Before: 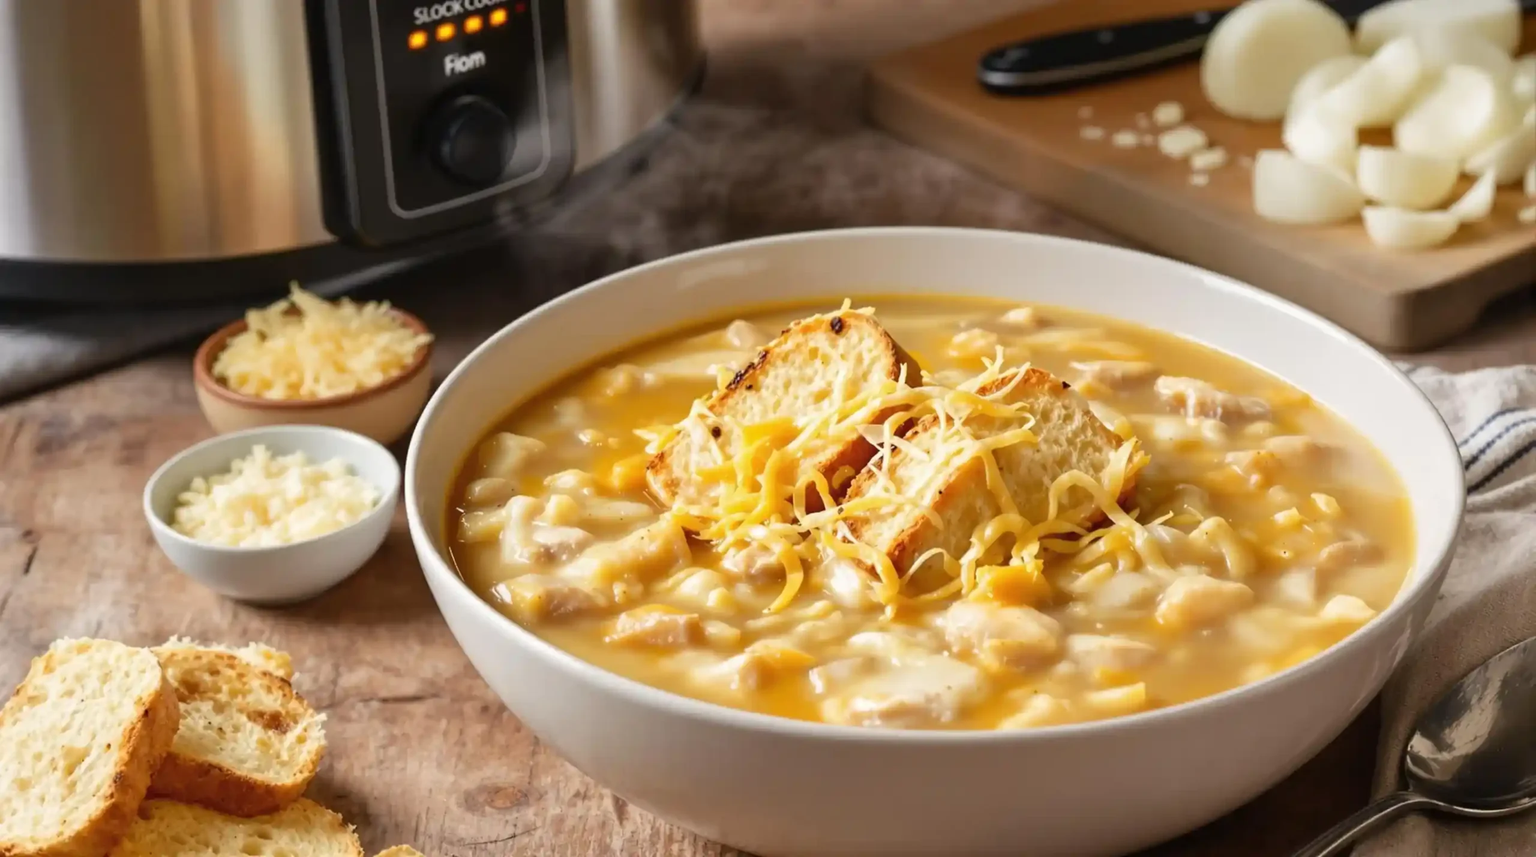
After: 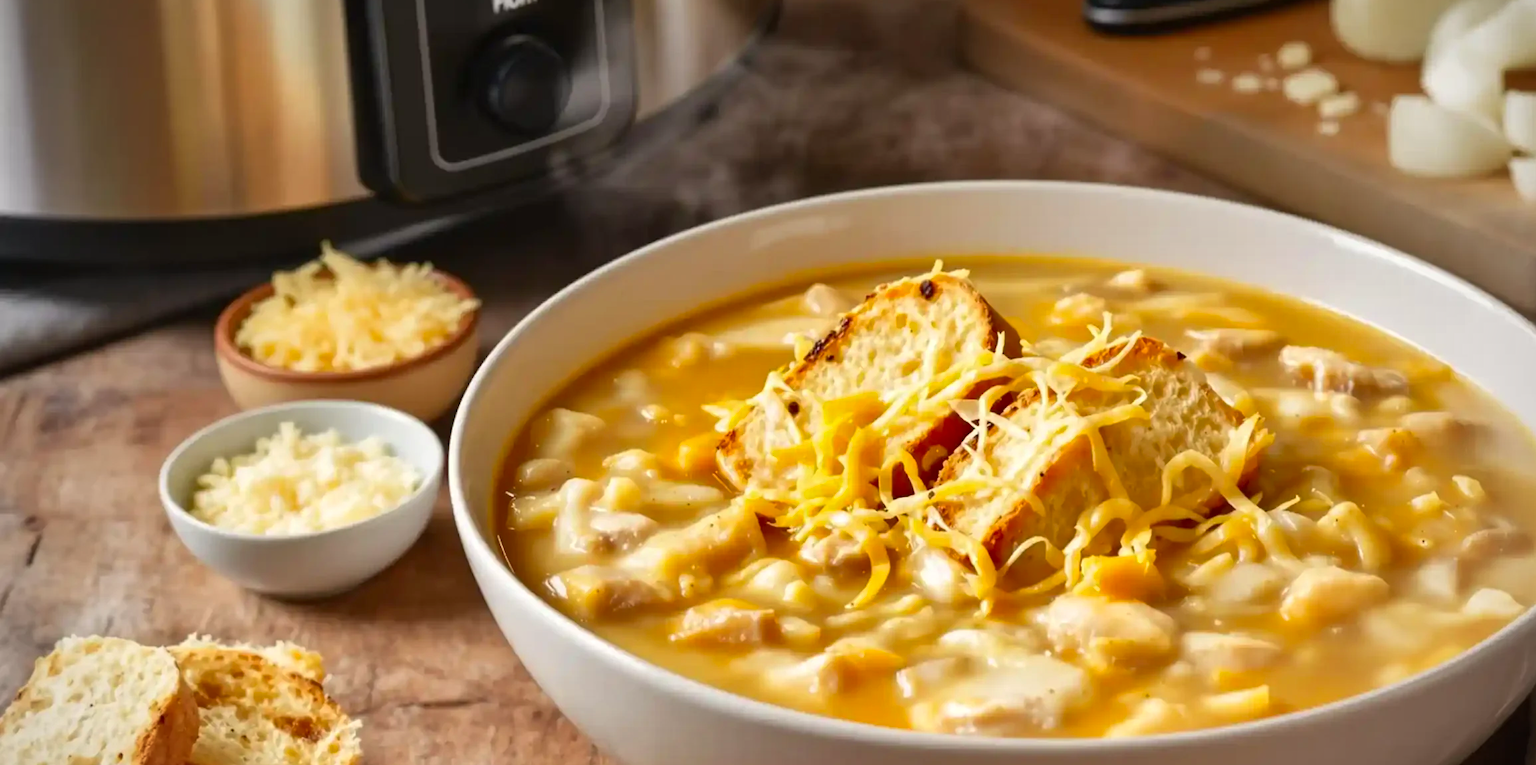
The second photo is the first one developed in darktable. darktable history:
vignetting: fall-off radius 60.92%
shadows and highlights: shadows 12, white point adjustment 1.2, soften with gaussian
color zones: curves: ch0 [(0, 0.613) (0.01, 0.613) (0.245, 0.448) (0.498, 0.529) (0.642, 0.665) (0.879, 0.777) (0.99, 0.613)]; ch1 [(0, 0) (0.143, 0) (0.286, 0) (0.429, 0) (0.571, 0) (0.714, 0) (0.857, 0)], mix -121.96%
crop: top 7.49%, right 9.717%, bottom 11.943%
